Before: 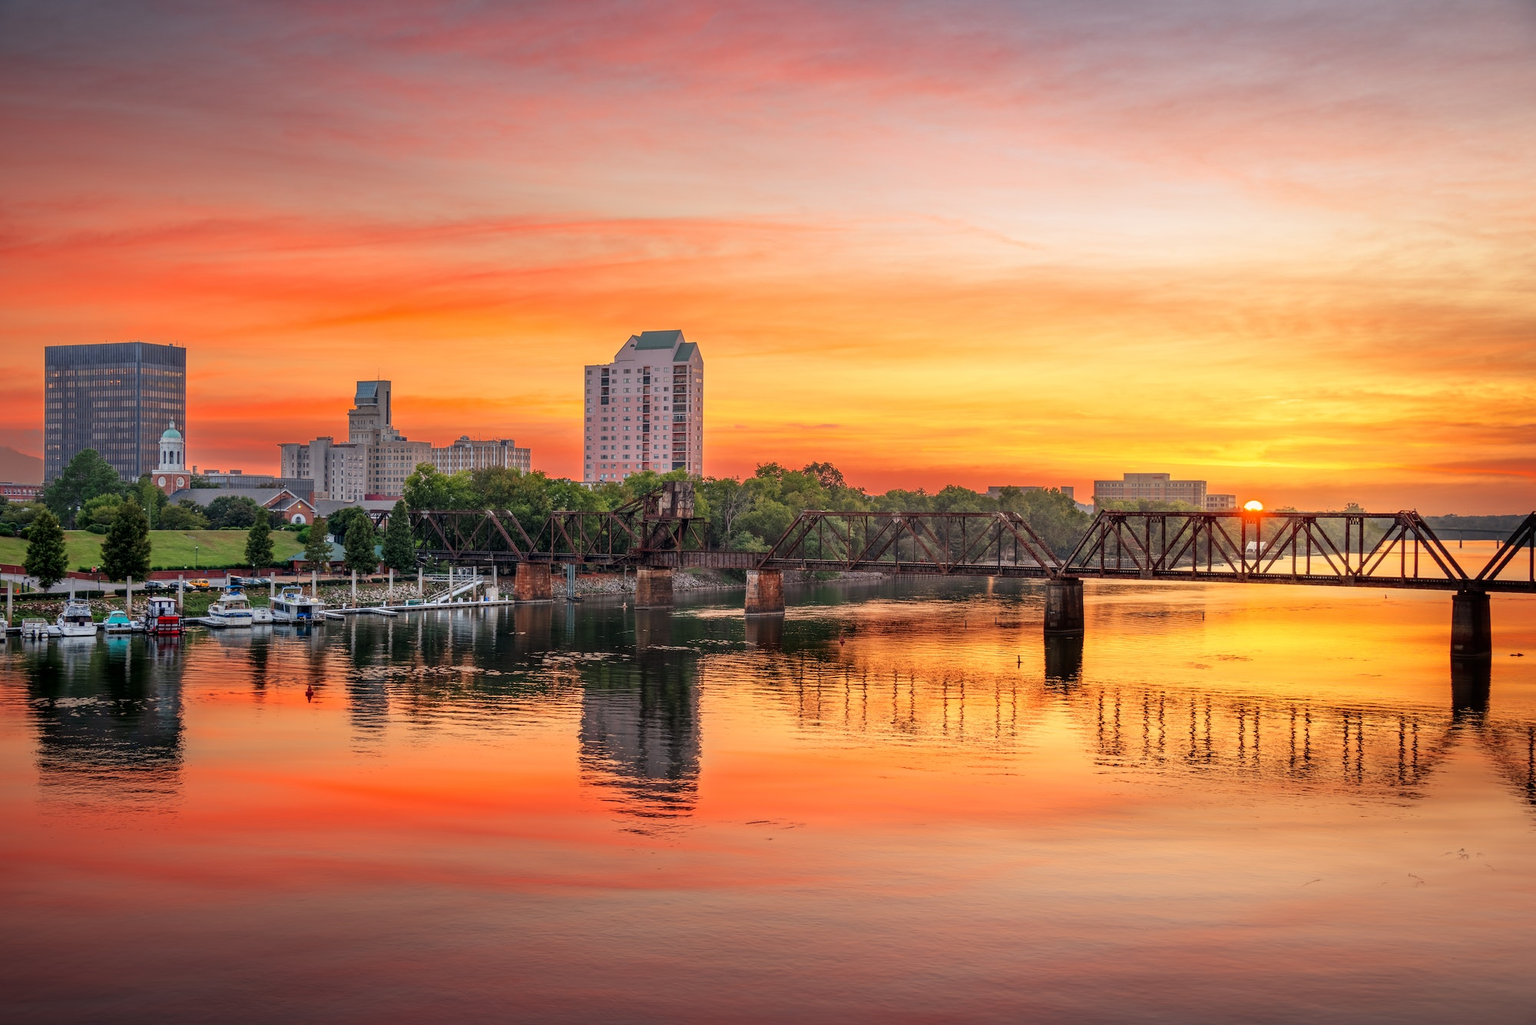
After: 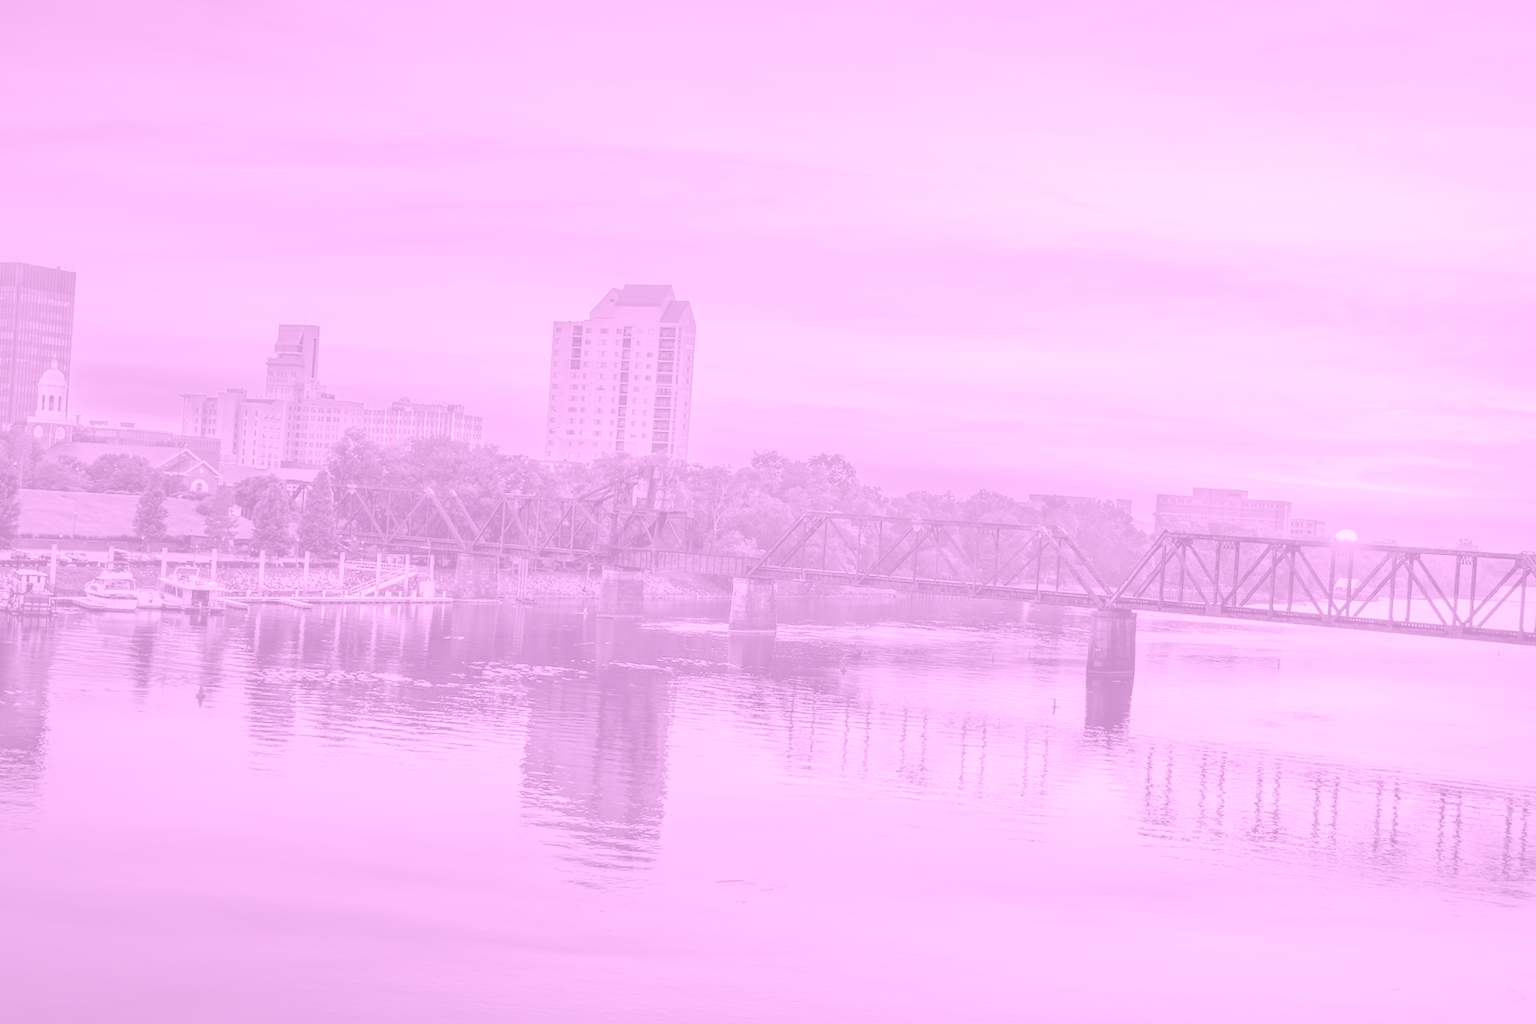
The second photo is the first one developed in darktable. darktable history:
color balance rgb: linear chroma grading › shadows 16%, perceptual saturation grading › global saturation 8%, perceptual saturation grading › shadows 4%, perceptual brilliance grading › global brilliance 2%, perceptual brilliance grading › highlights 8%, perceptual brilliance grading › shadows -4%, global vibrance 16%, saturation formula JzAzBz (2021)
shadows and highlights: on, module defaults
colorize: hue 331.2°, saturation 69%, source mix 30.28%, lightness 69.02%, version 1
crop and rotate: angle -3.27°, left 5.211%, top 5.211%, right 4.607%, bottom 4.607%
